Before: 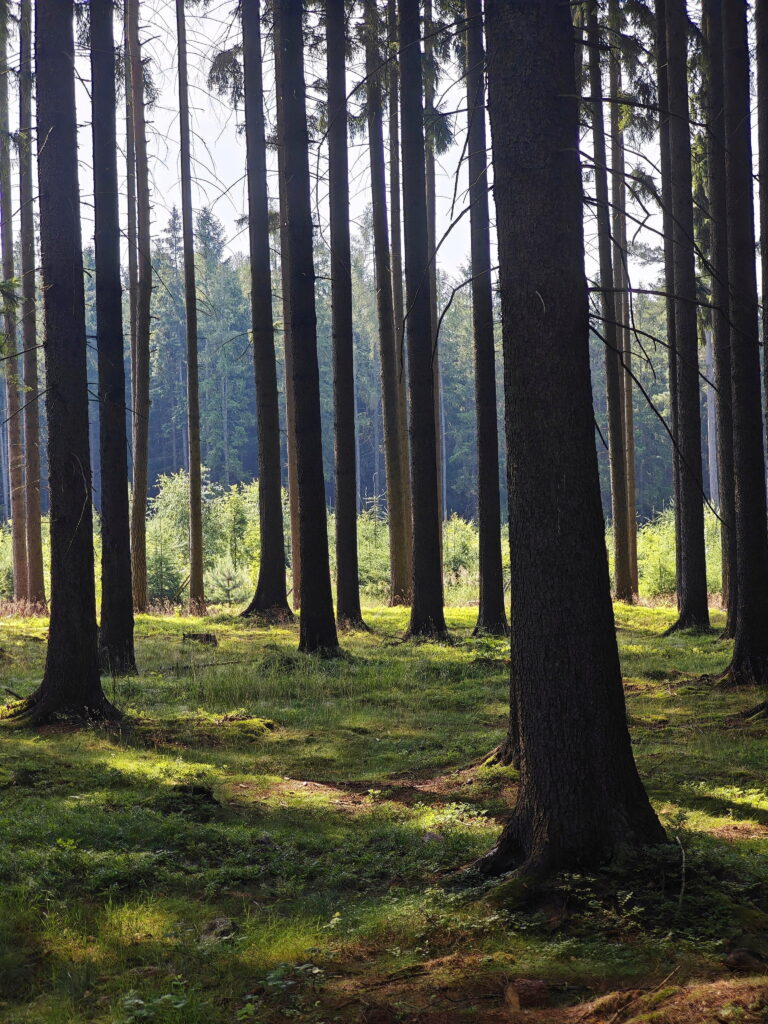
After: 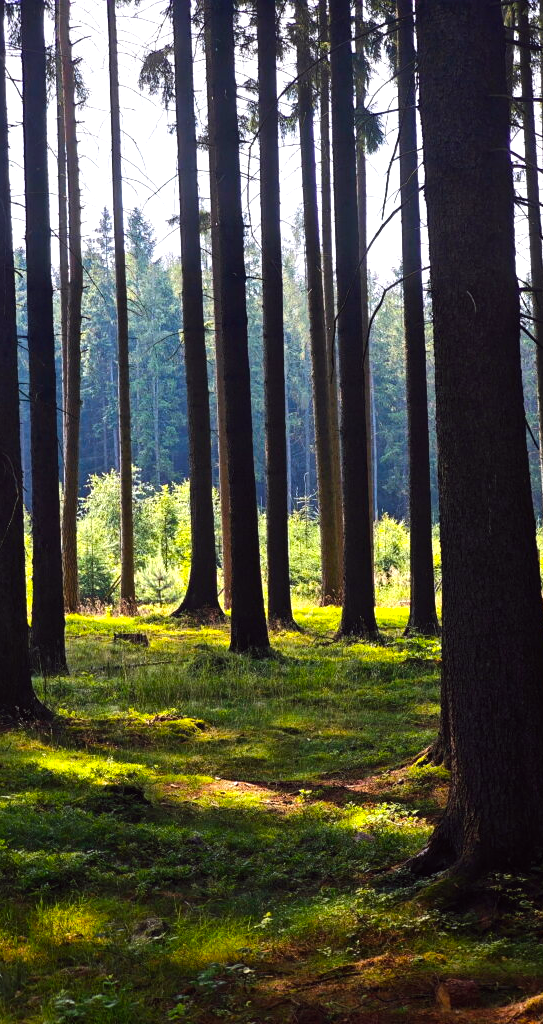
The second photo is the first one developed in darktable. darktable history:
tone equalizer: -8 EV -0.417 EV, -7 EV -0.389 EV, -6 EV -0.333 EV, -5 EV -0.222 EV, -3 EV 0.222 EV, -2 EV 0.333 EV, -1 EV 0.389 EV, +0 EV 0.417 EV, edges refinement/feathering 500, mask exposure compensation -1.57 EV, preserve details no
color balance: lift [1, 1.001, 0.999, 1.001], gamma [1, 1.004, 1.007, 0.993], gain [1, 0.991, 0.987, 1.013], contrast 7.5%, contrast fulcrum 10%, output saturation 115%
crop and rotate: left 9.061%, right 20.142%
